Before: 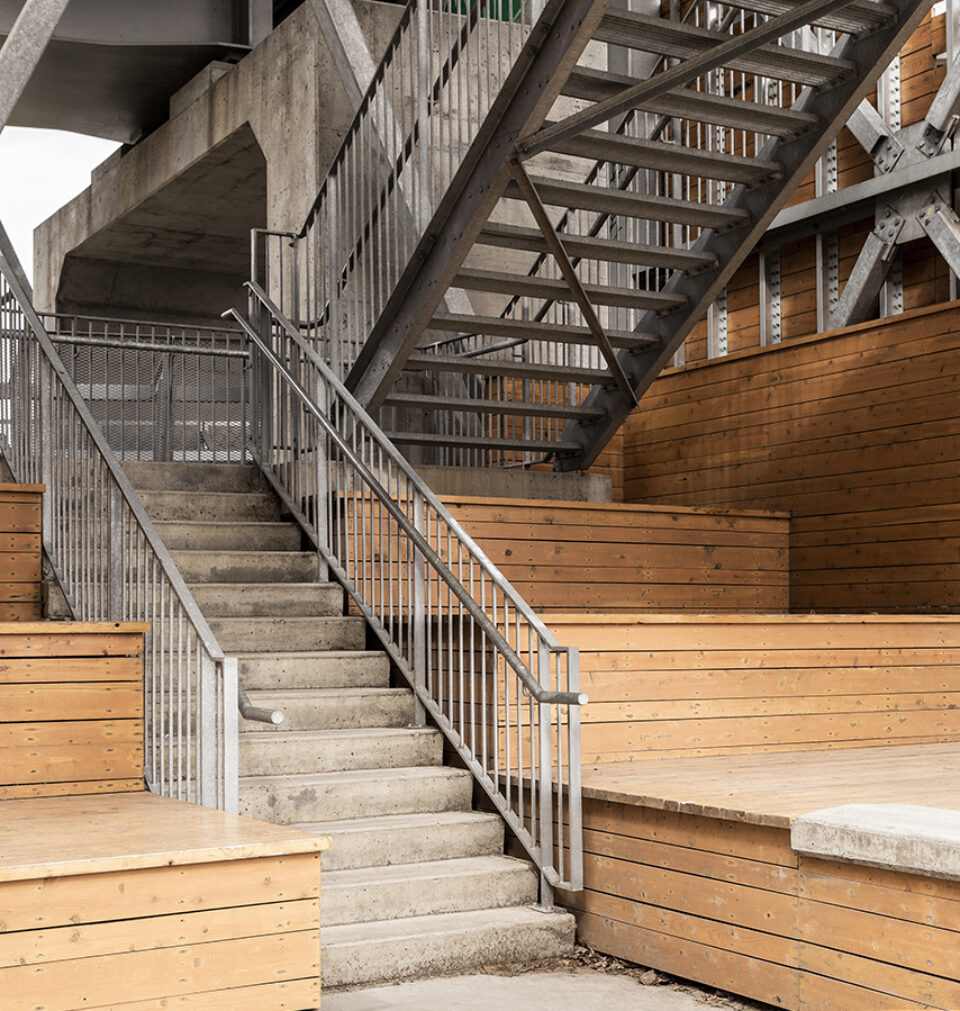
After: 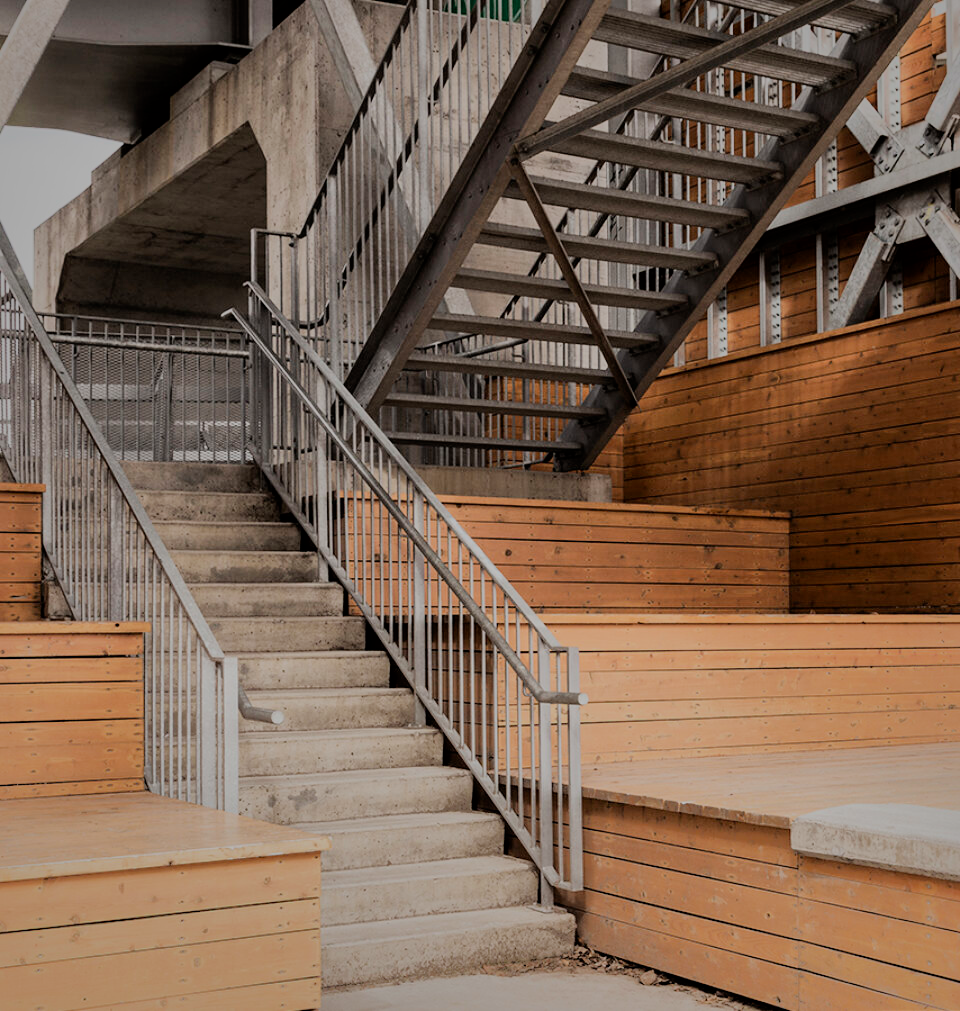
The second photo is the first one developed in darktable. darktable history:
filmic rgb: black relative exposure -16 EV, white relative exposure 6.17 EV, hardness 5.22, iterations of high-quality reconstruction 0
shadows and highlights: shadows -19.03, highlights -73.42
